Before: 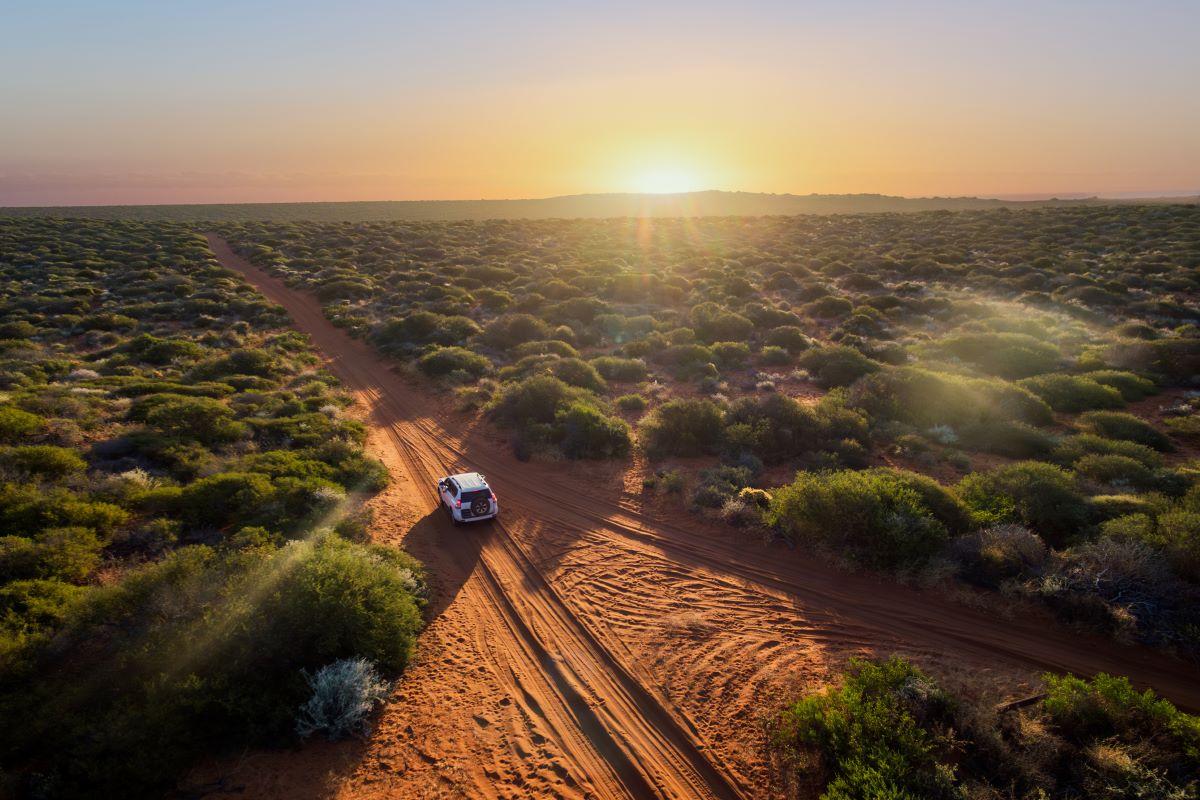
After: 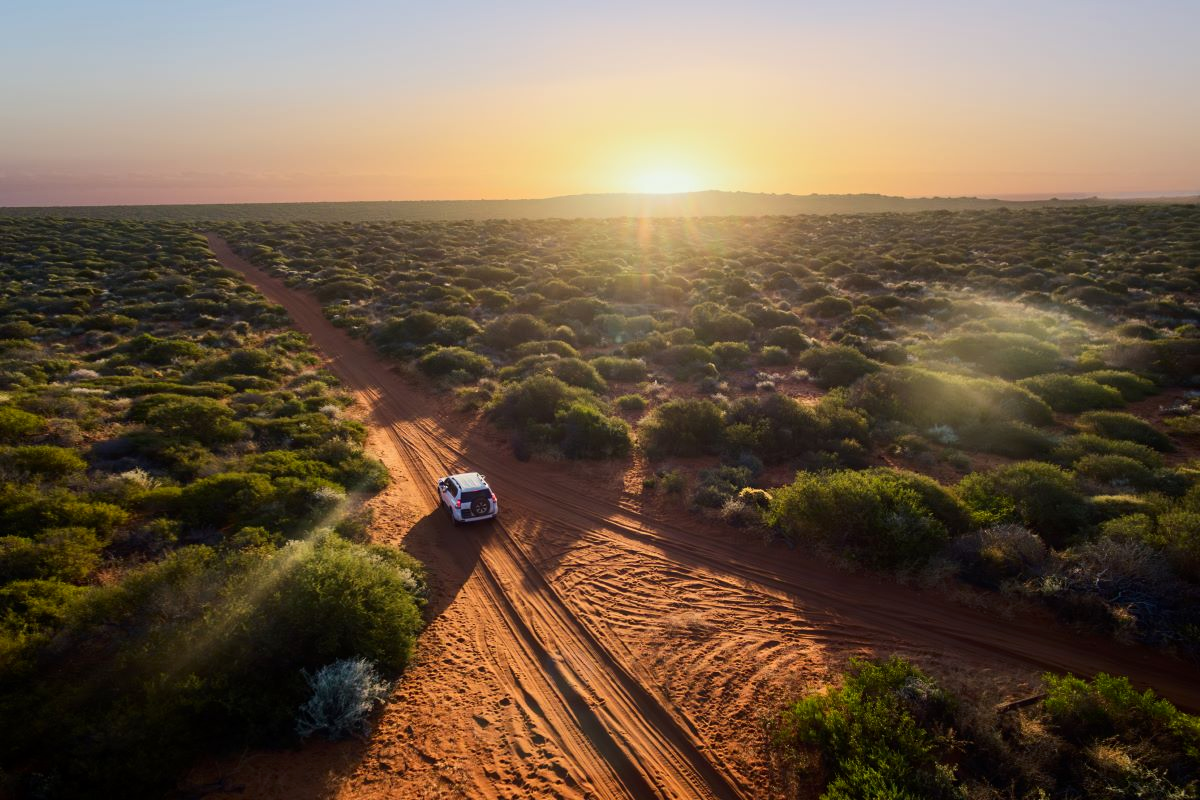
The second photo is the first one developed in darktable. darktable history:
contrast brightness saturation: contrast 0.14
contrast equalizer: y [[0.5, 0.5, 0.468, 0.5, 0.5, 0.5], [0.5 ×6], [0.5 ×6], [0 ×6], [0 ×6]]
